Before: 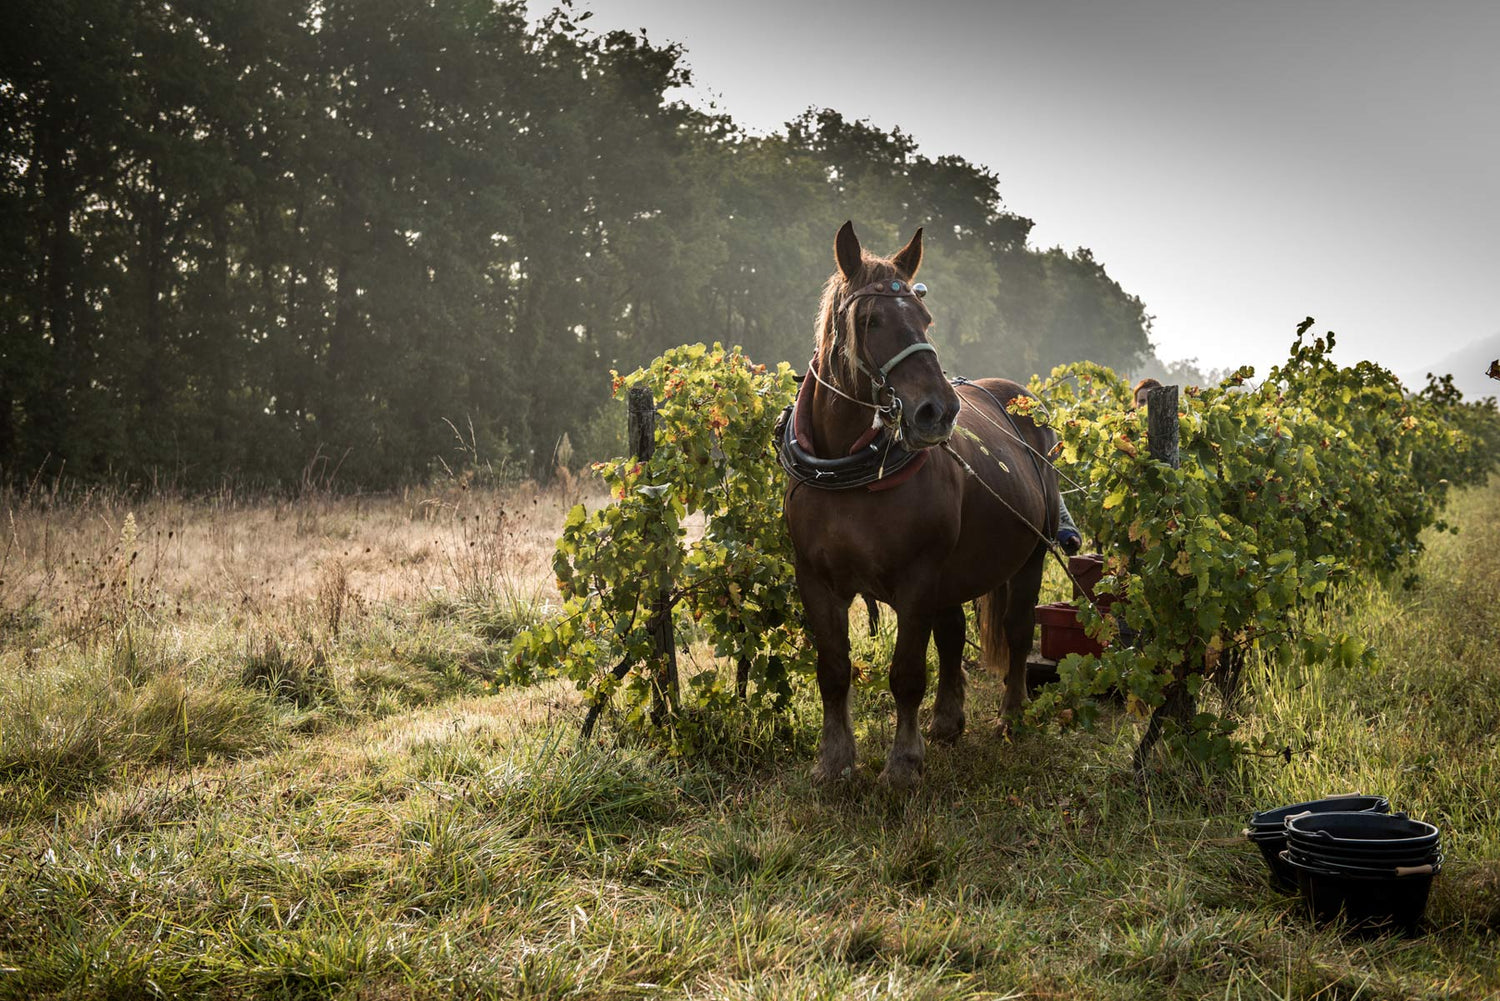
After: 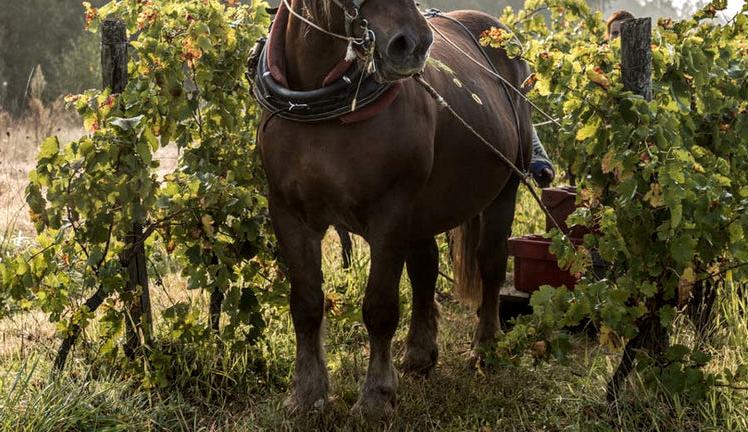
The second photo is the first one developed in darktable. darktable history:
crop: left 35.189%, top 36.779%, right 14.916%, bottom 20.002%
local contrast: on, module defaults
